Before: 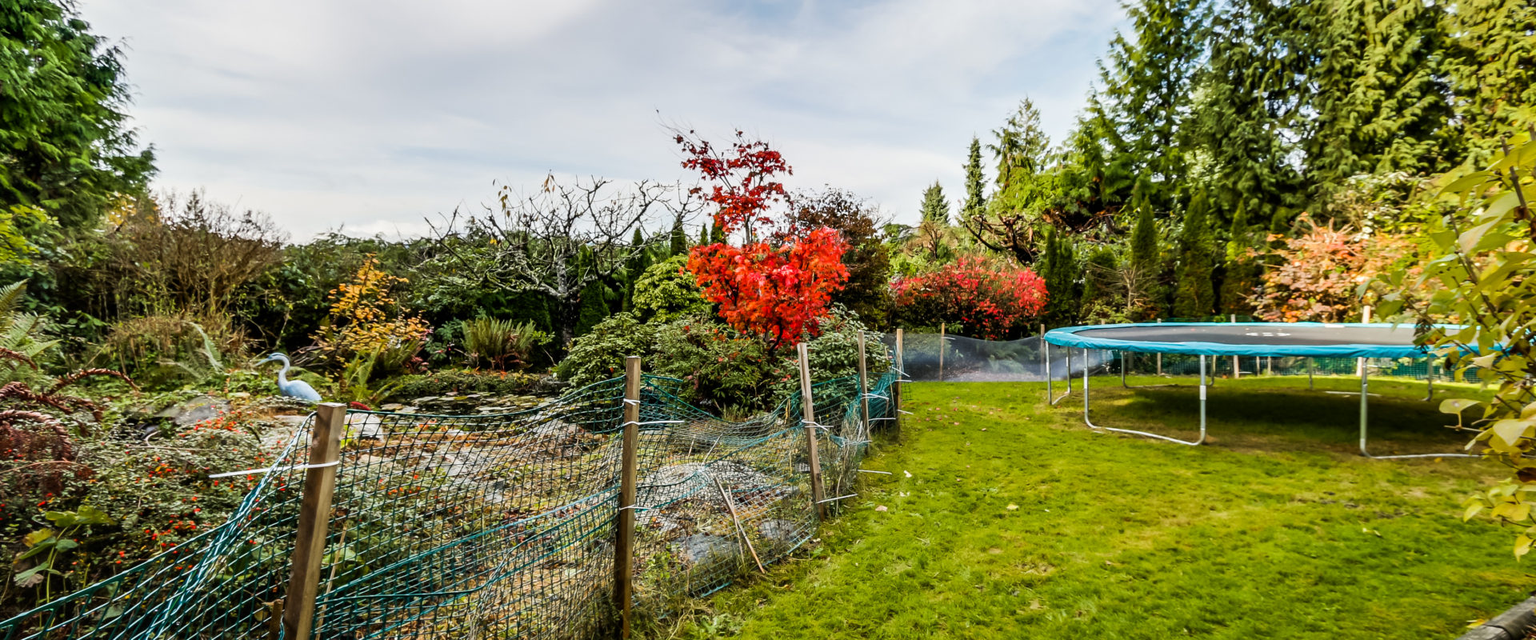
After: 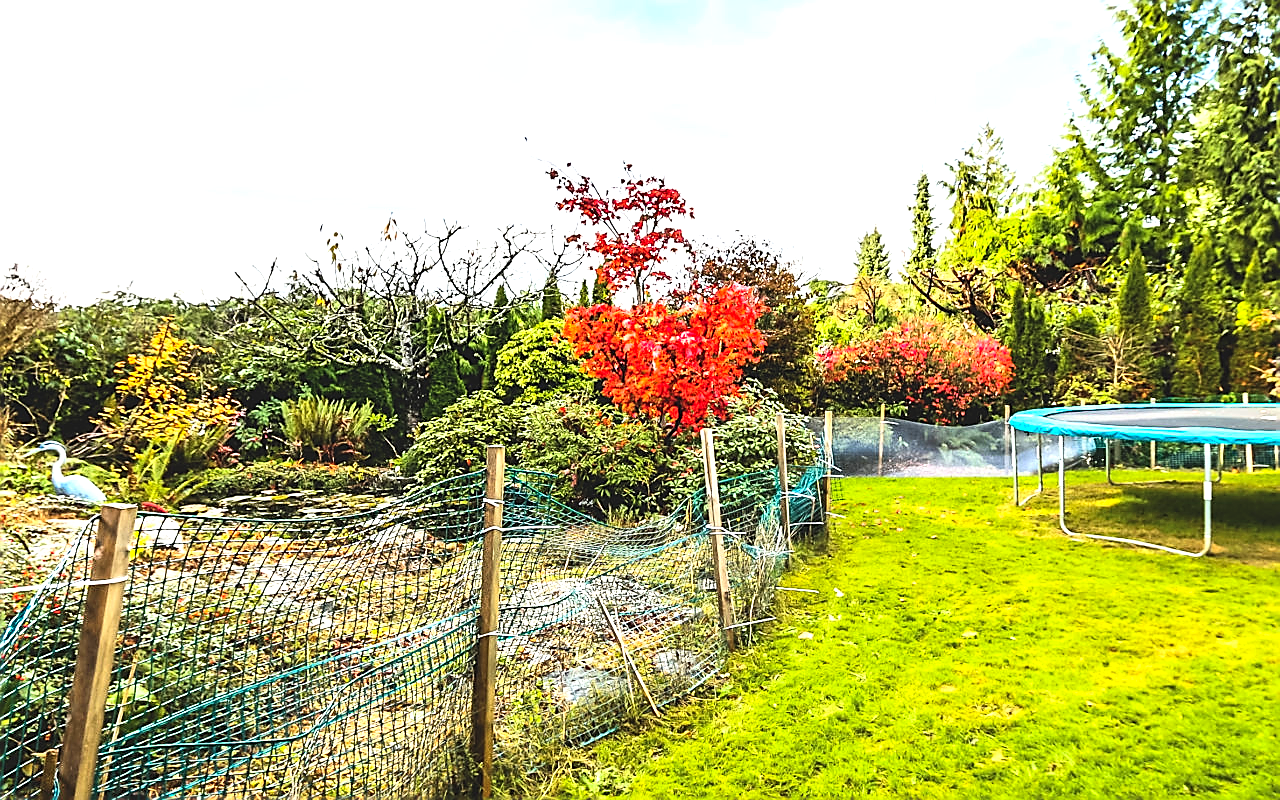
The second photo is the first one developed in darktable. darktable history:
contrast brightness saturation: contrast 0.2, brightness 0.16, saturation 0.22
sharpen: radius 1.4, amount 1.25, threshold 0.7
exposure: black level correction -0.005, exposure 1.002 EV, compensate highlight preservation false
crop and rotate: left 15.446%, right 17.836%
local contrast: highlights 100%, shadows 100%, detail 120%, midtone range 0.2
